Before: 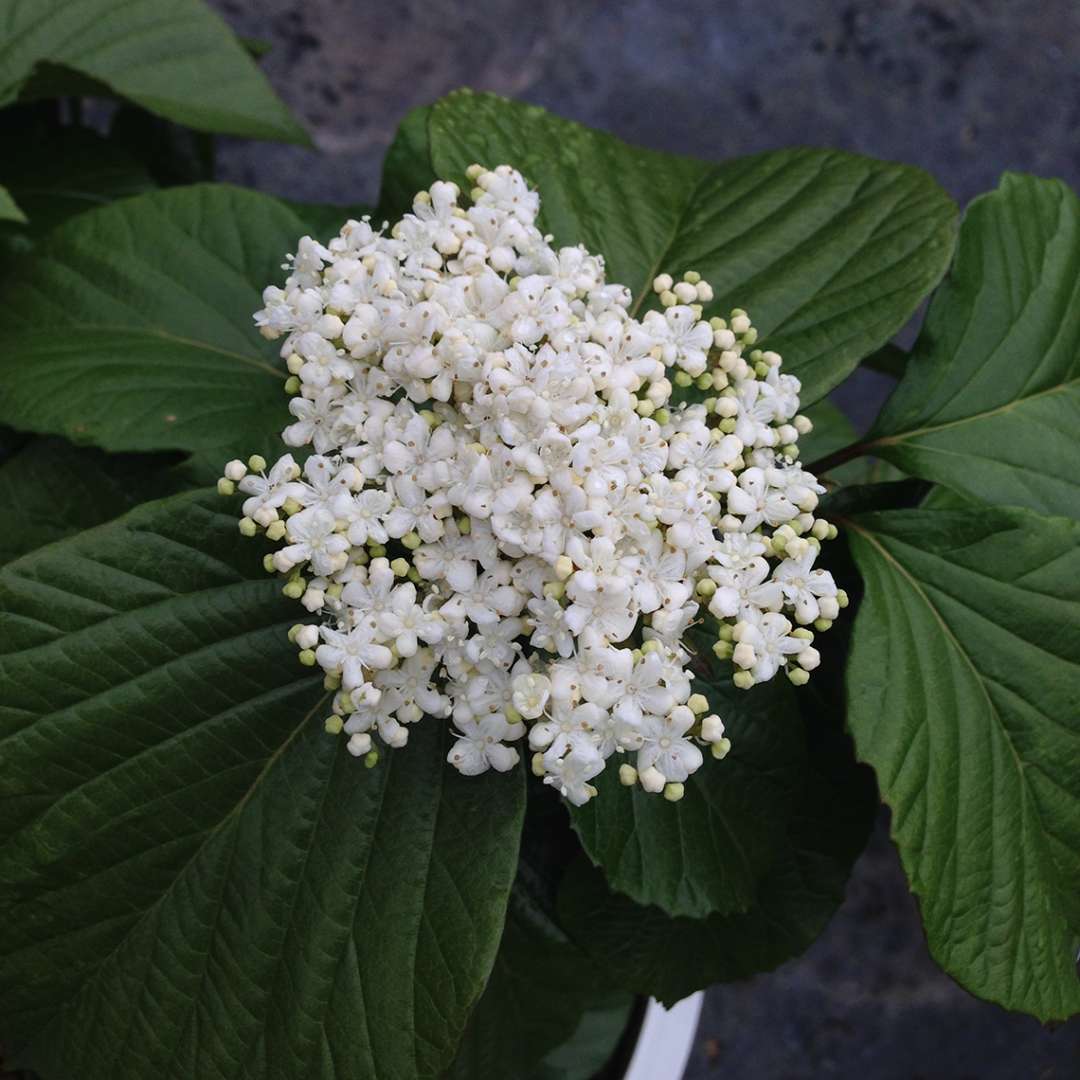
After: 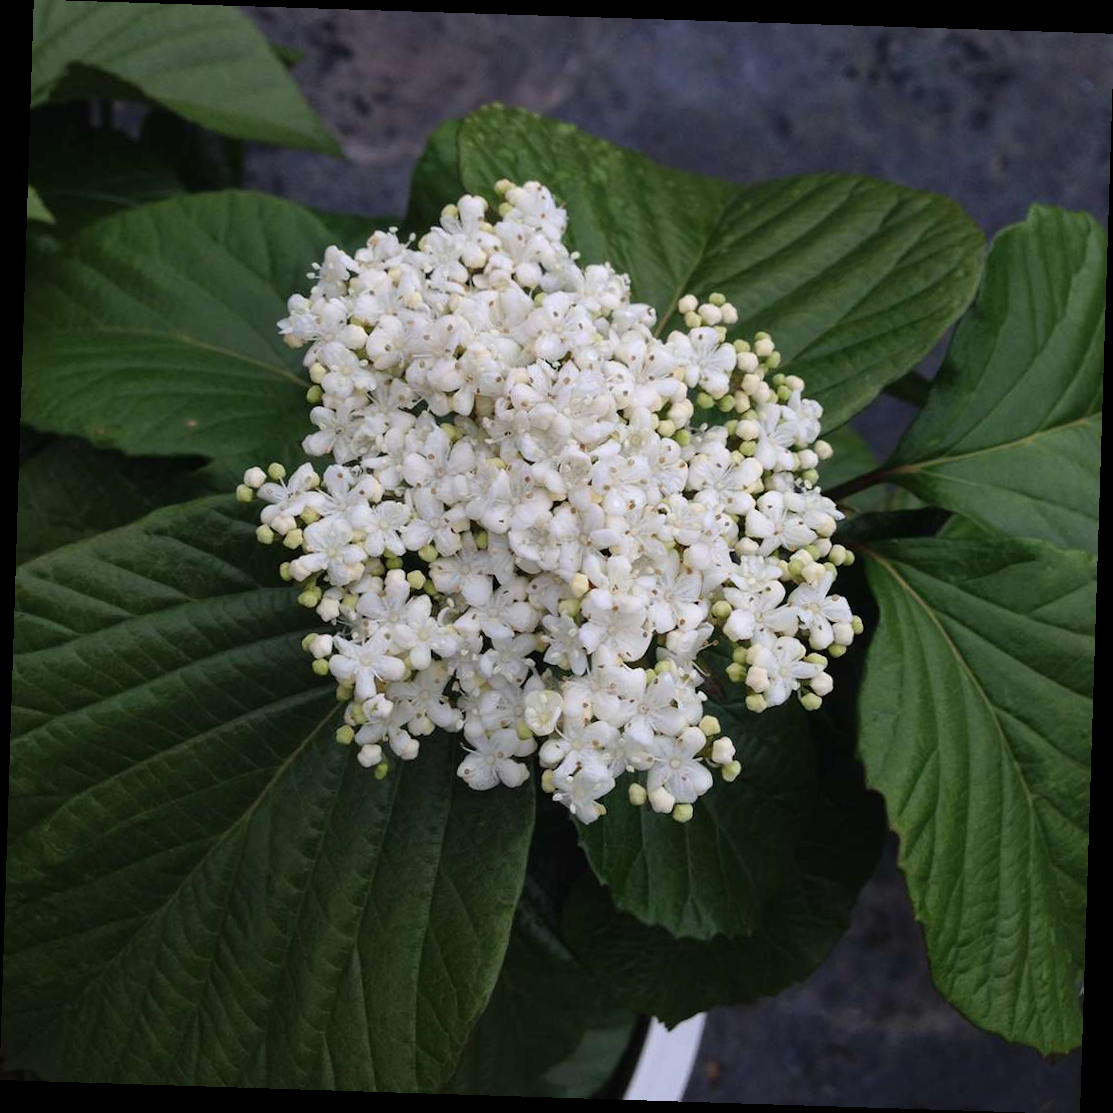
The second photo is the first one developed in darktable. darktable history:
crop and rotate: angle -1.82°
